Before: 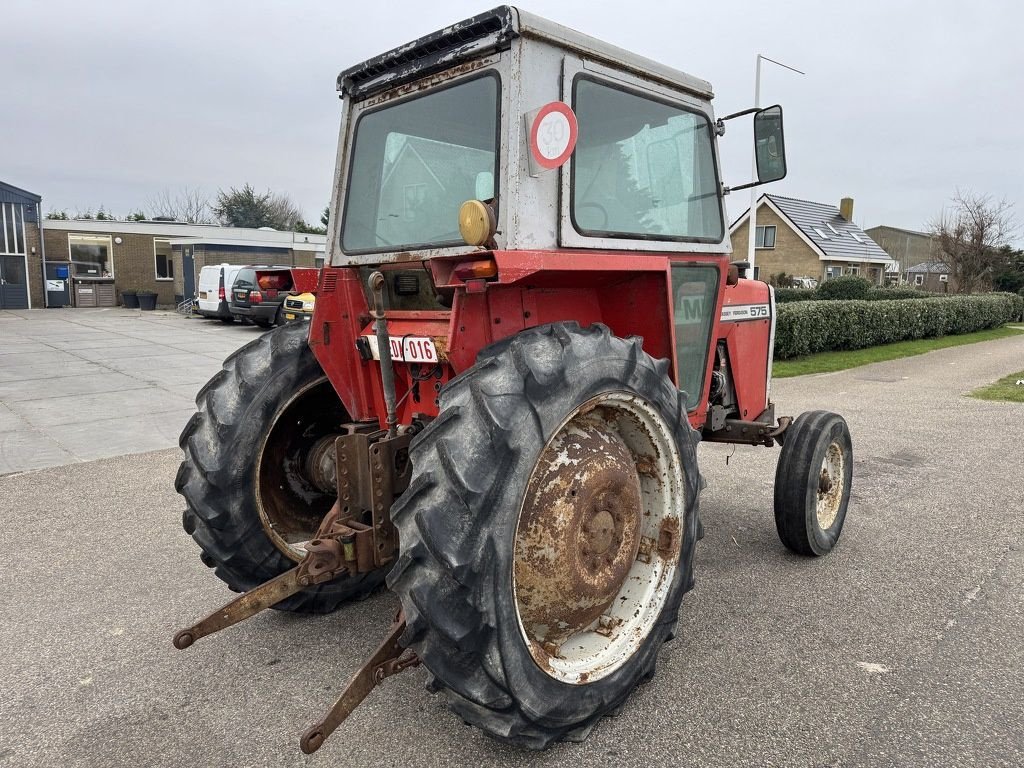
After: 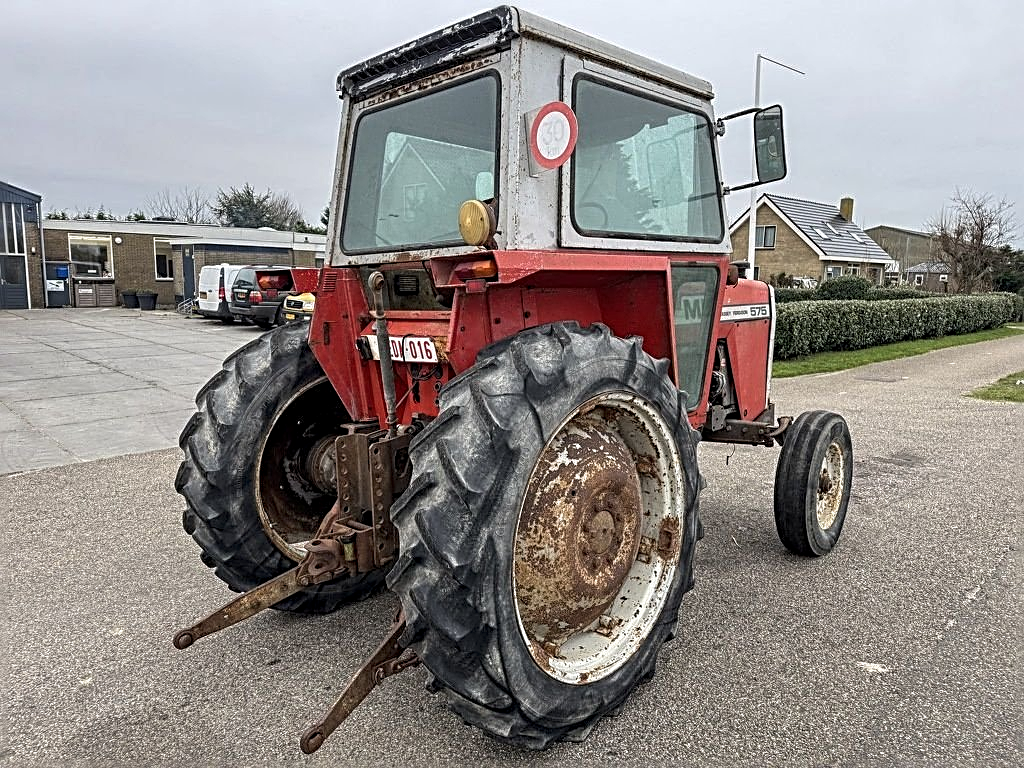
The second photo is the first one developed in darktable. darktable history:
sharpen: radius 2.819, amount 0.711
local contrast: on, module defaults
